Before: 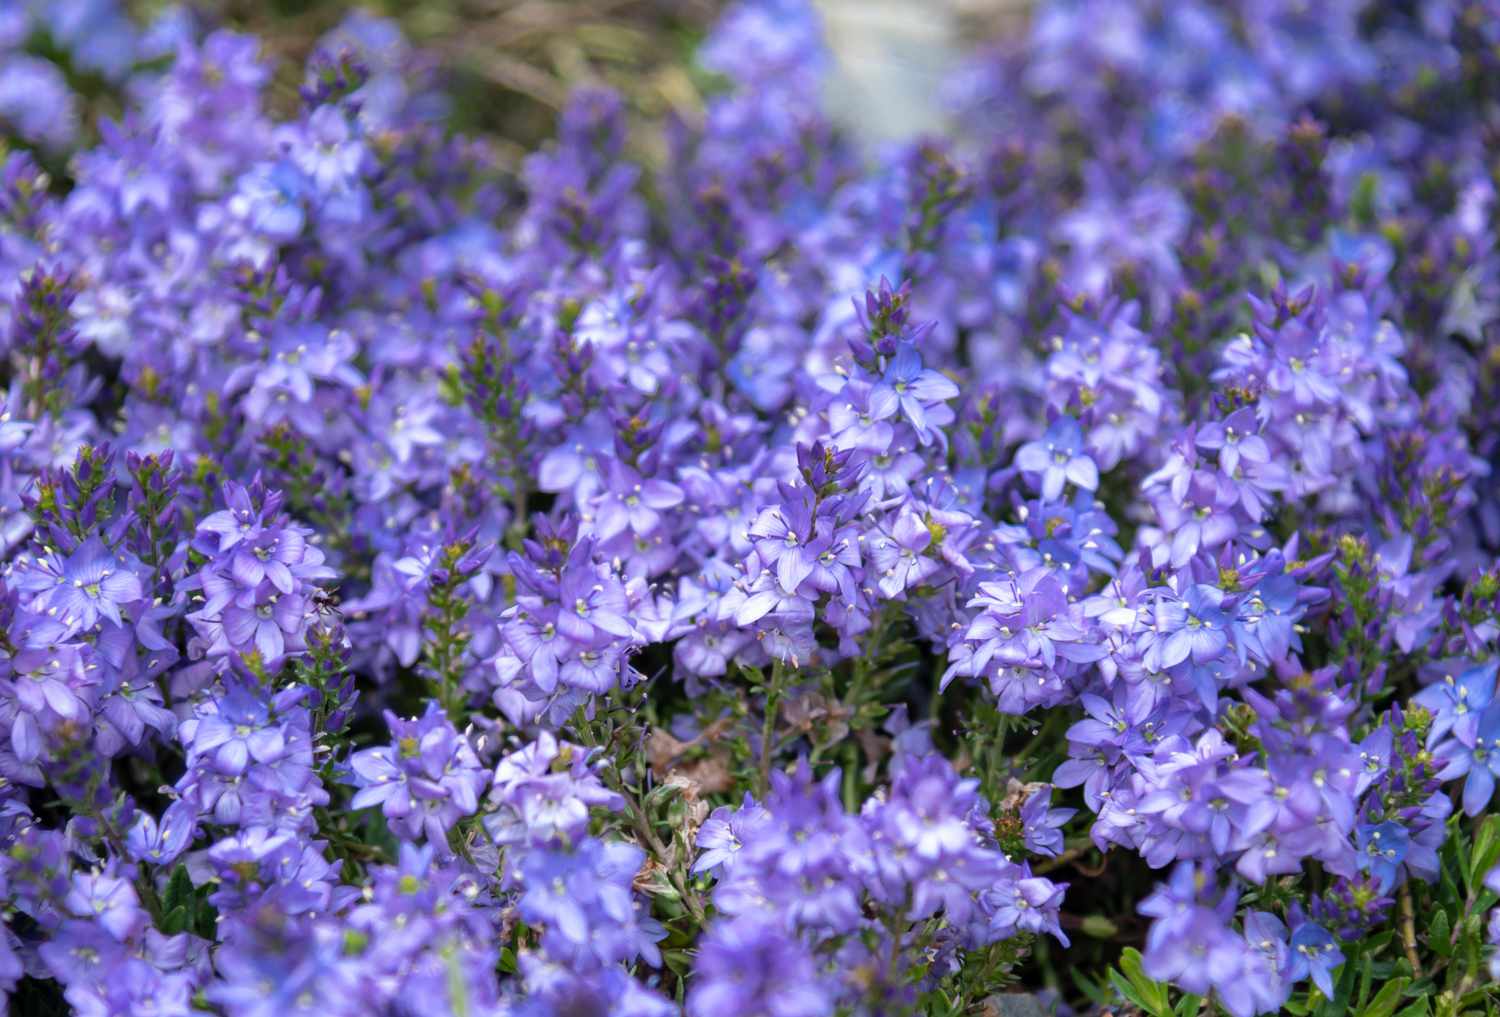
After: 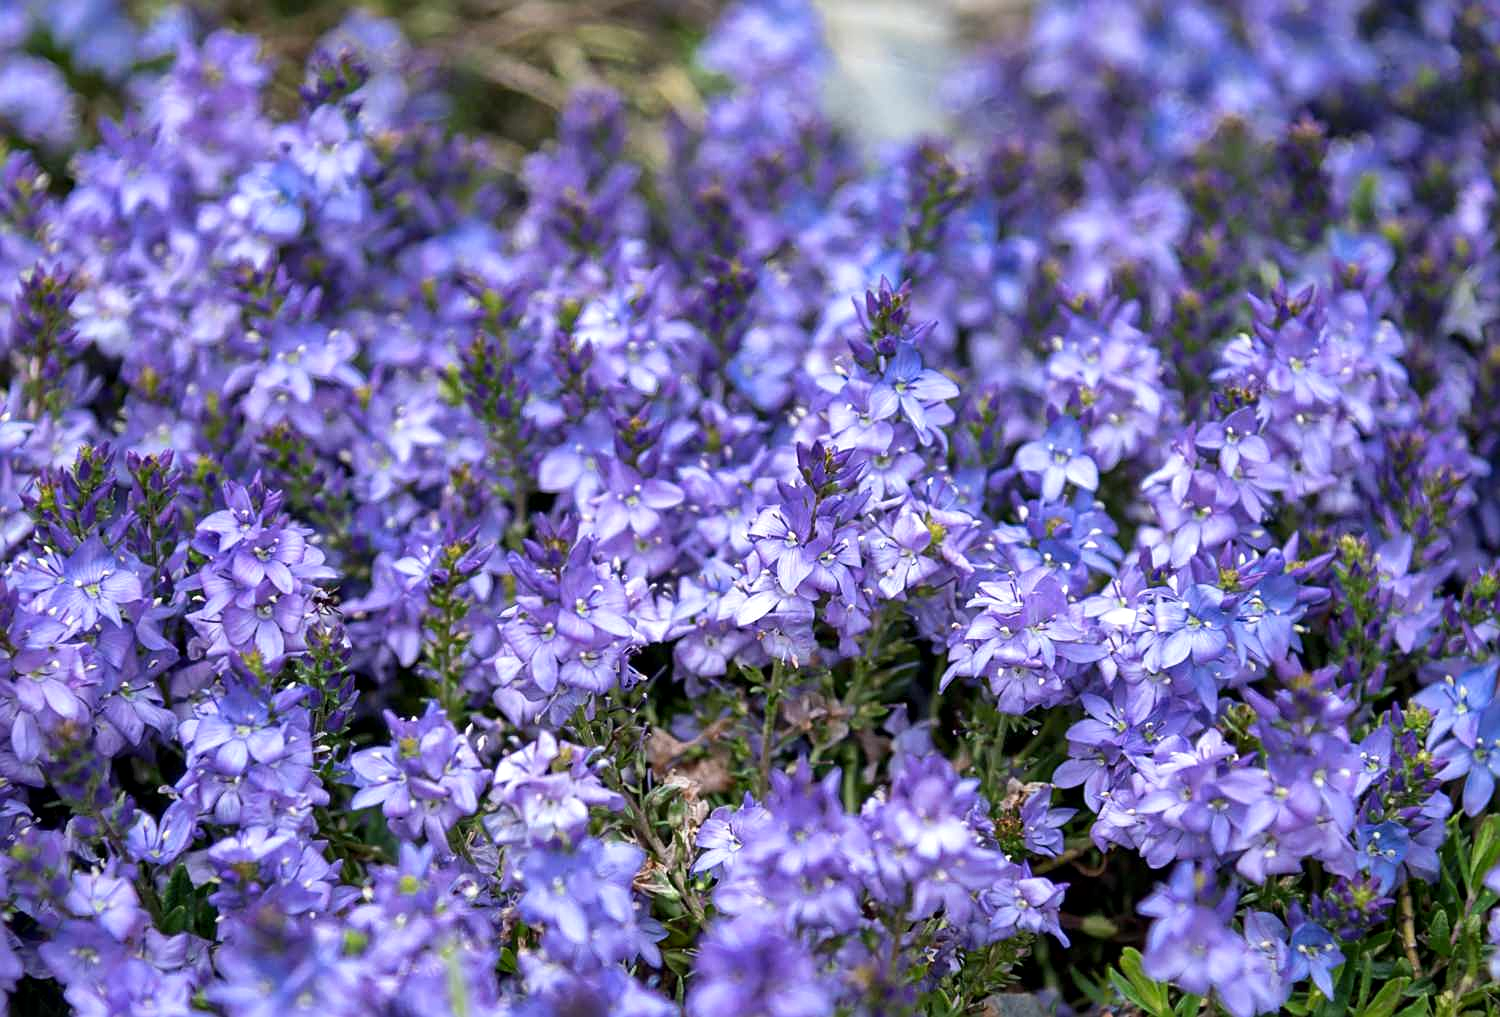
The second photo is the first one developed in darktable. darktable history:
local contrast: mode bilateral grid, contrast 20, coarseness 50, detail 150%, midtone range 0.2
sharpen: on, module defaults
